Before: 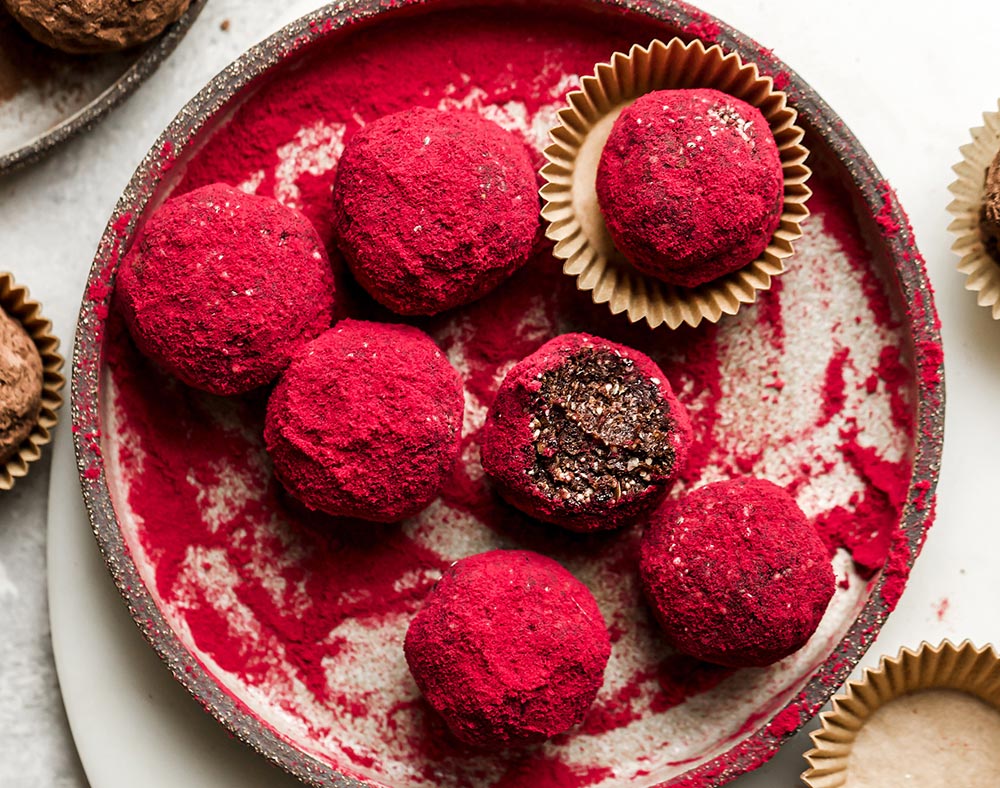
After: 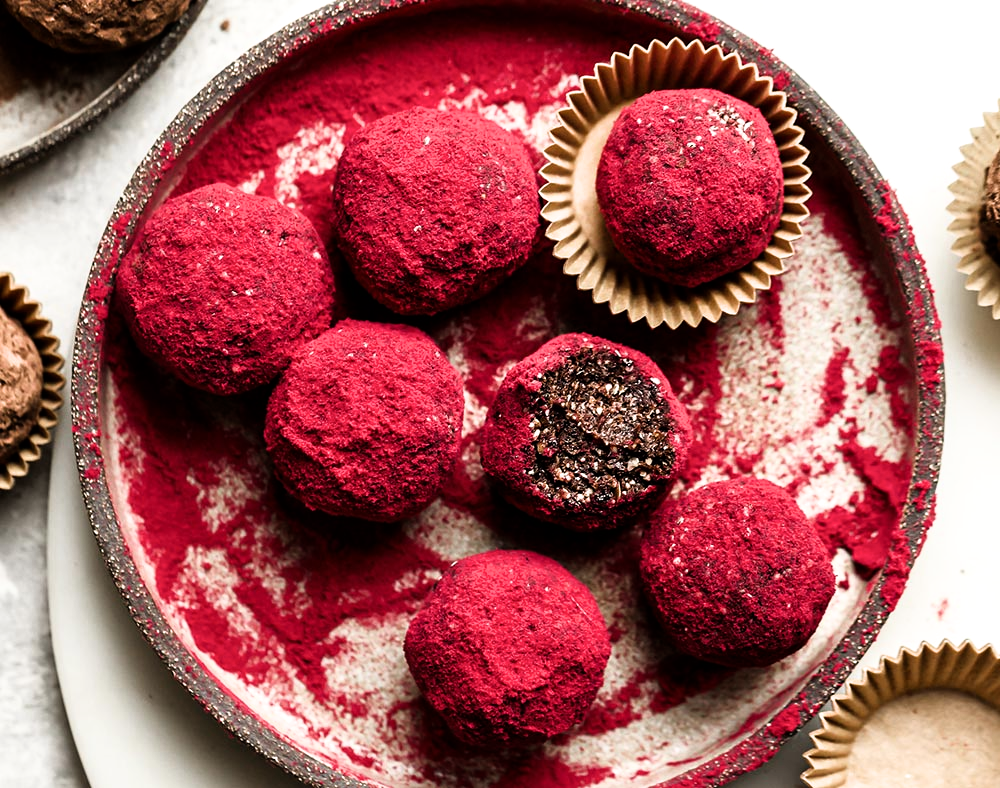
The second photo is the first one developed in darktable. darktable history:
filmic rgb: black relative exposure -9.1 EV, white relative exposure 2.3 EV, hardness 7.46
